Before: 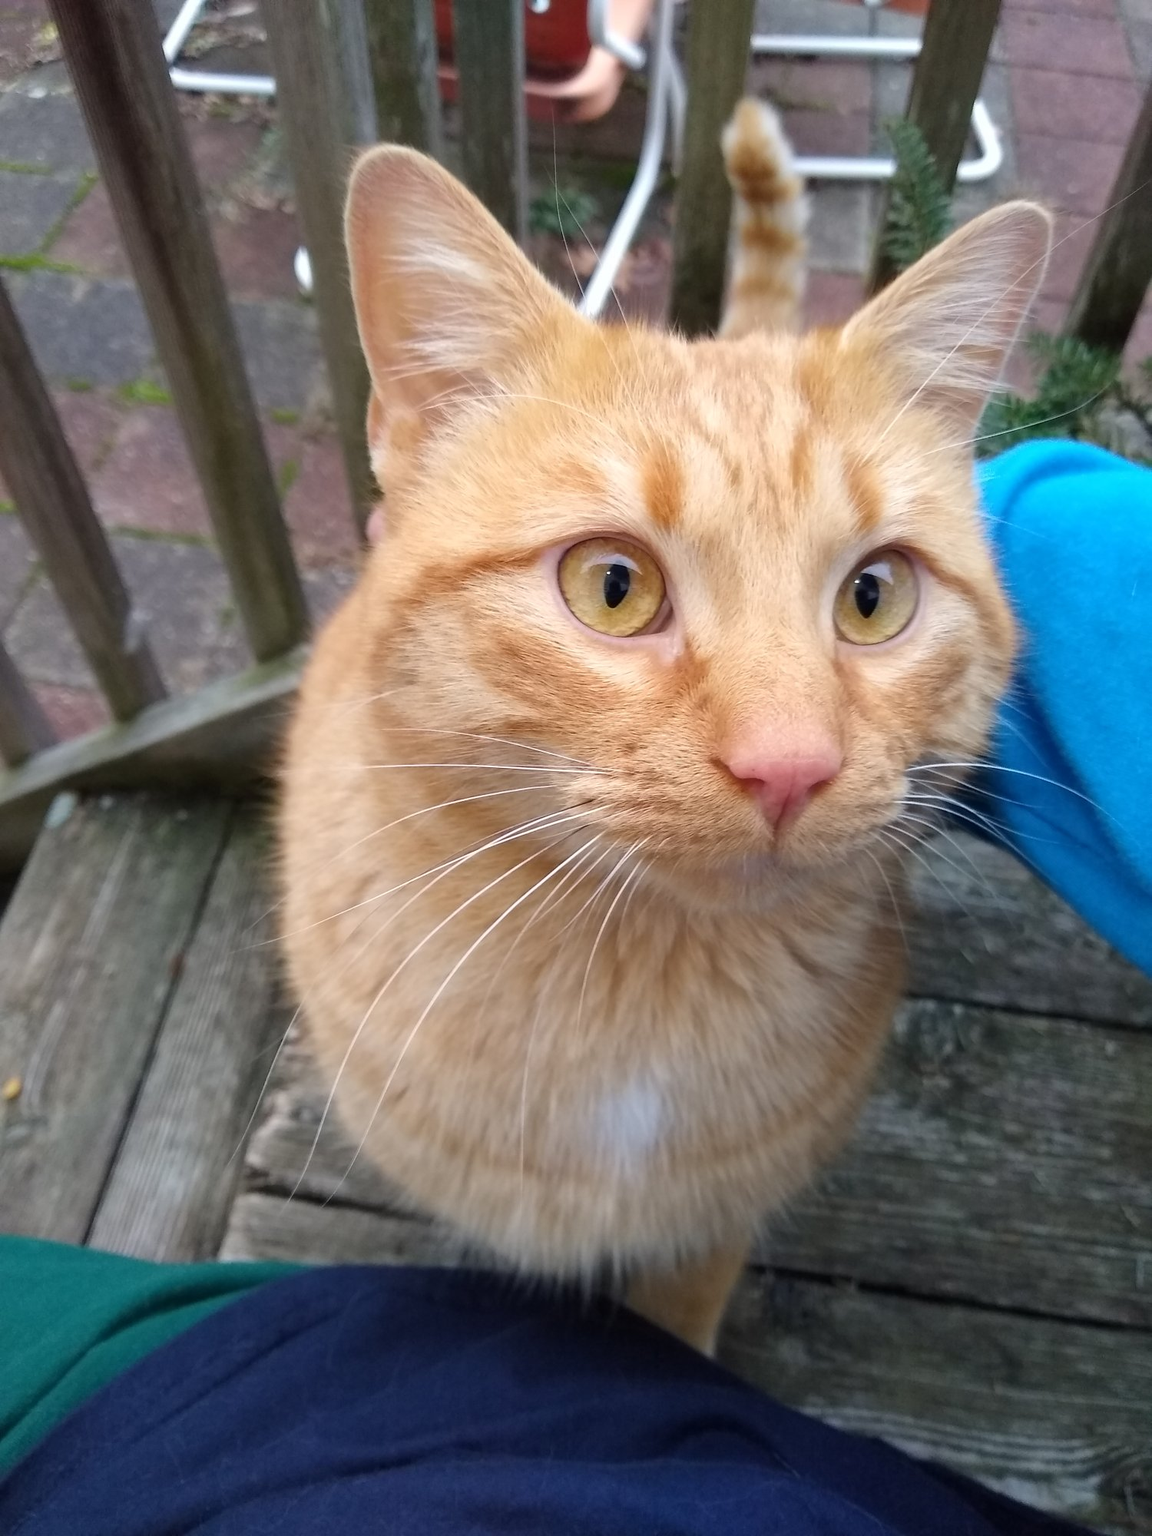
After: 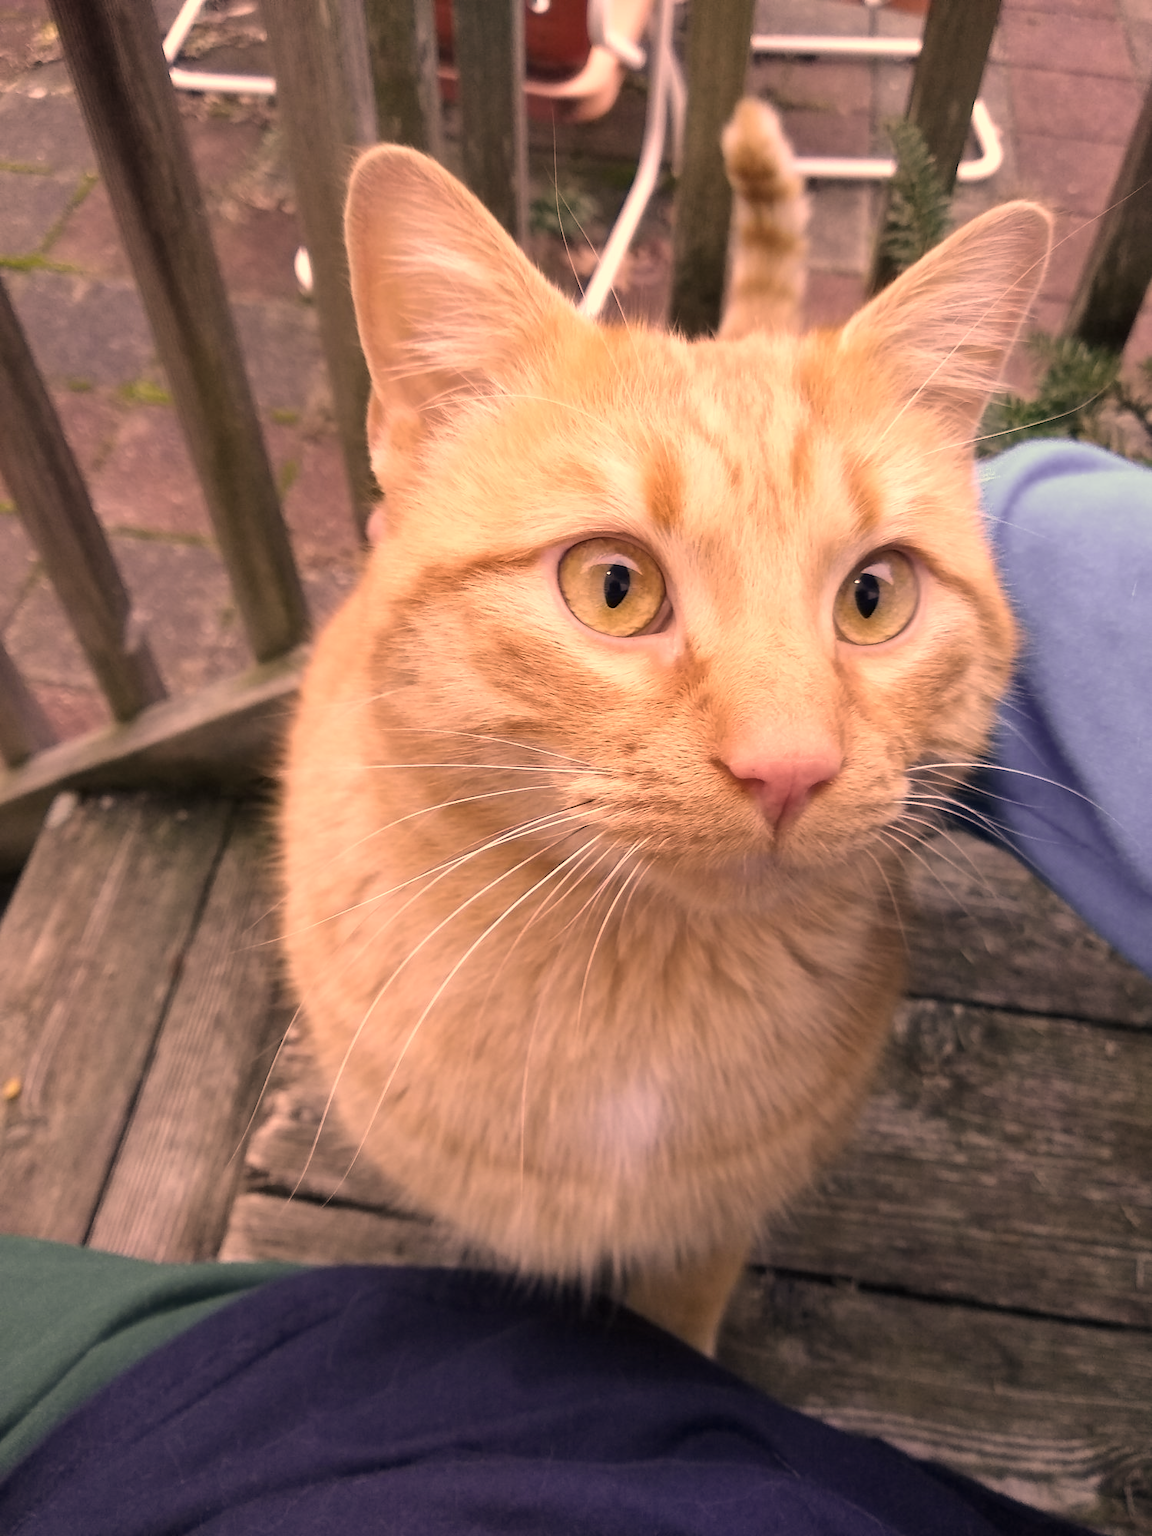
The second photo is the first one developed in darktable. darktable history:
color correction: highlights a* 40, highlights b* 40, saturation 0.69
exposure: exposure 0.217 EV, compensate highlight preservation false
